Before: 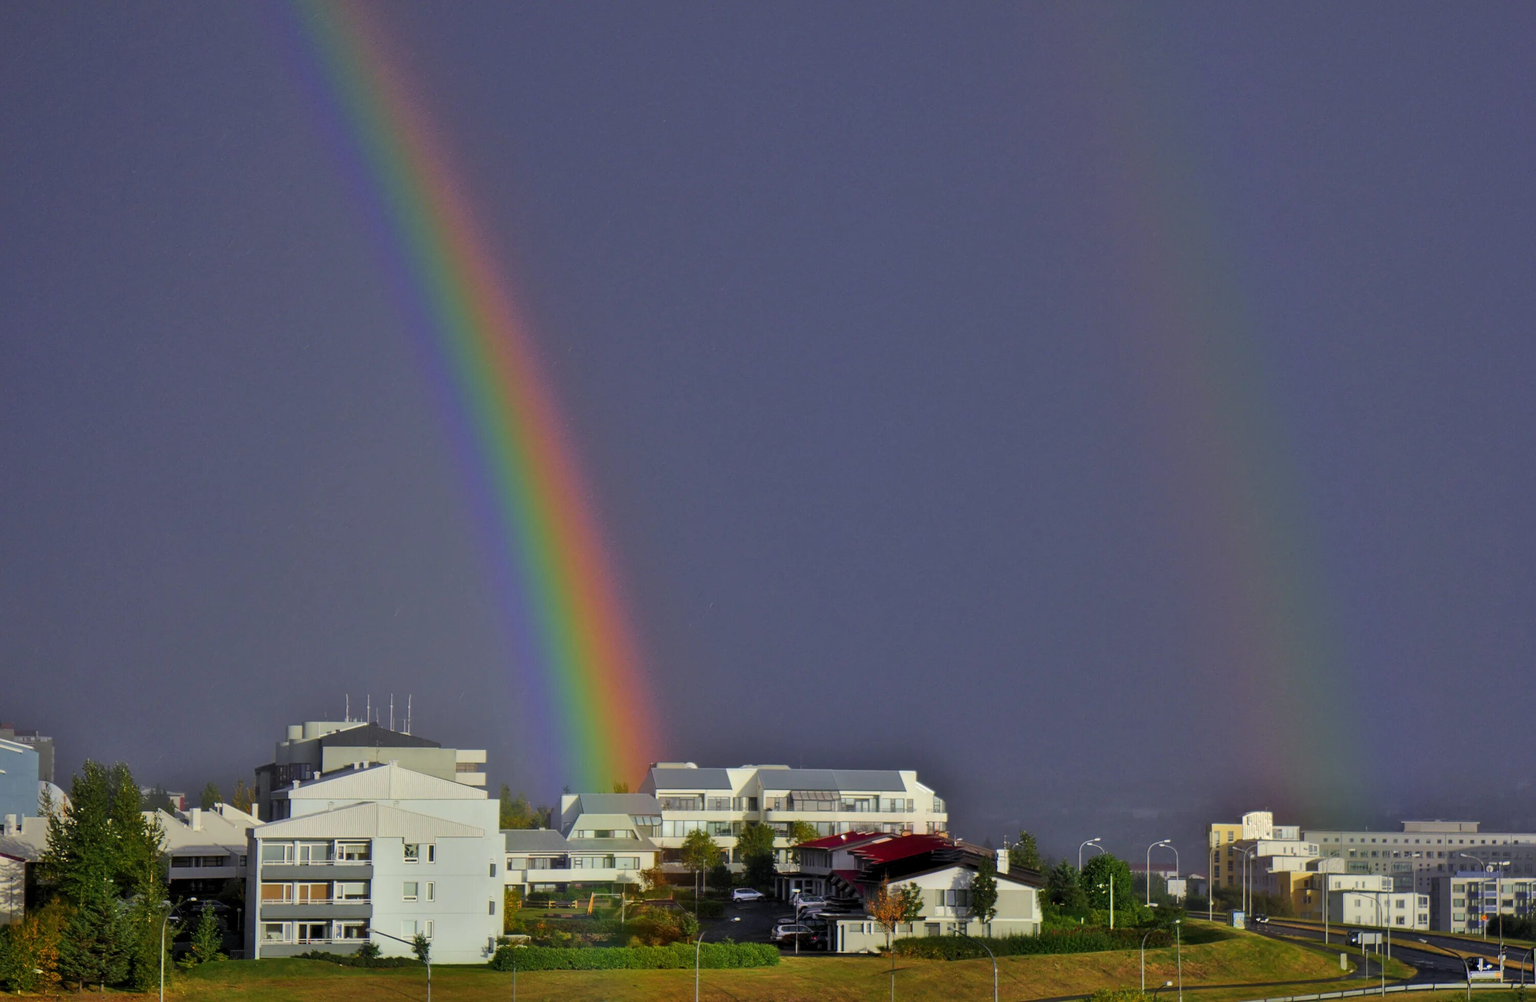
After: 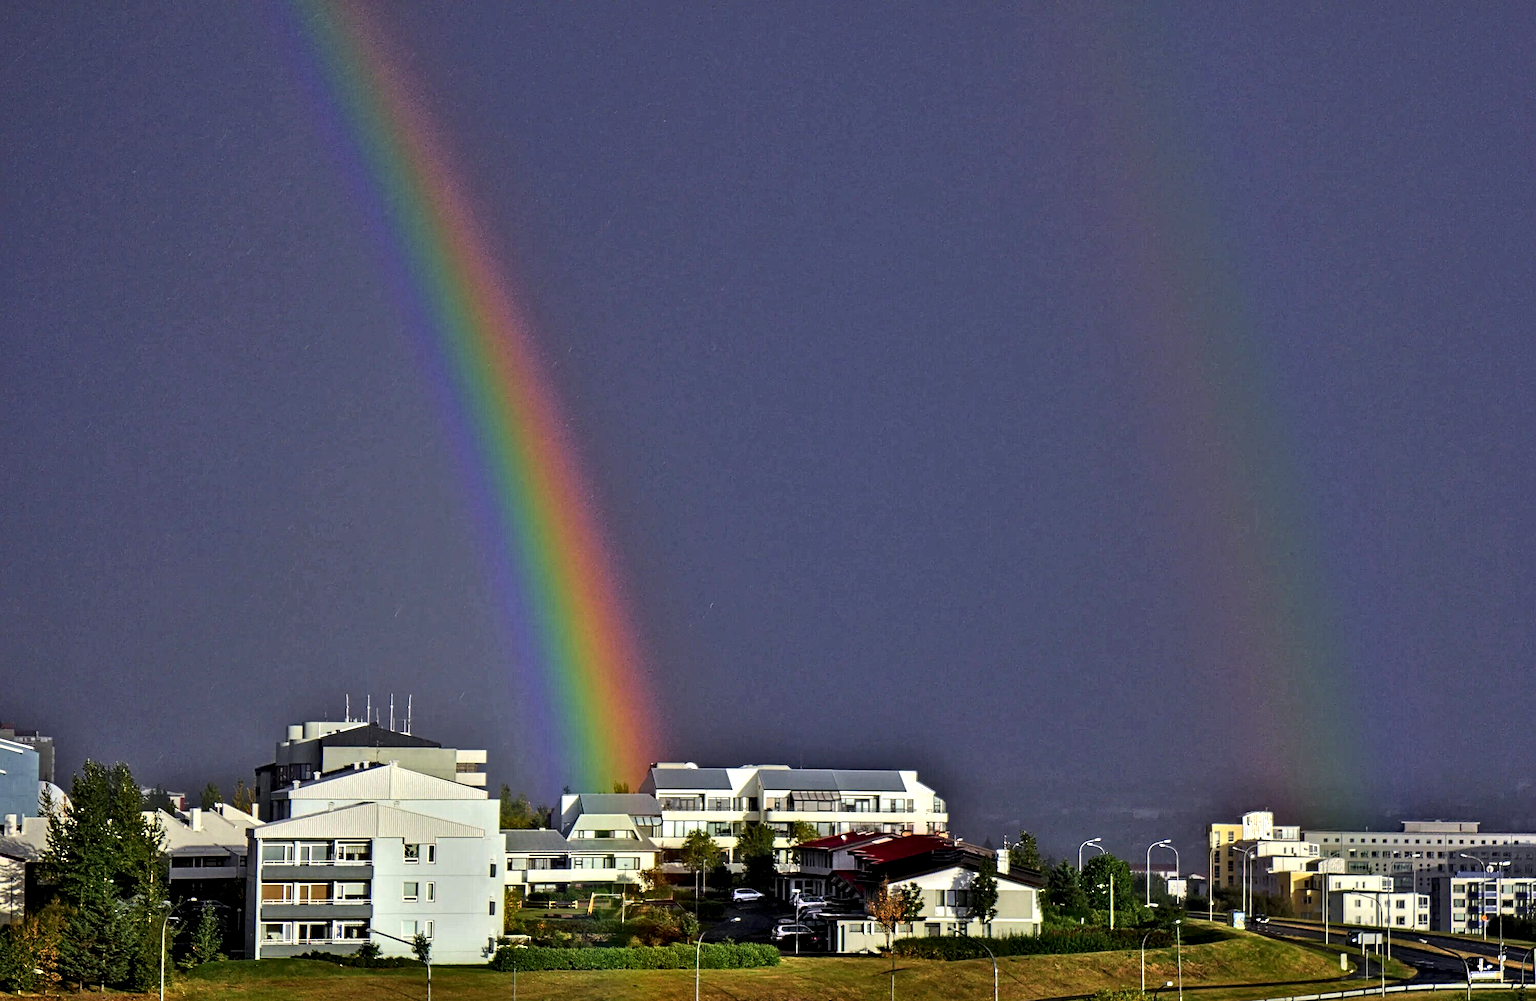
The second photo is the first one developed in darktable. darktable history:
haze removal: compatibility mode true, adaptive false
contrast equalizer: octaves 7, y [[0.5, 0.542, 0.583, 0.625, 0.667, 0.708], [0.5 ×6], [0.5 ×6], [0 ×6], [0 ×6]]
tone equalizer: -8 EV -0.452 EV, -7 EV -0.386 EV, -6 EV -0.356 EV, -5 EV -0.19 EV, -3 EV 0.252 EV, -2 EV 0.361 EV, -1 EV 0.399 EV, +0 EV 0.421 EV, edges refinement/feathering 500, mask exposure compensation -1.57 EV, preserve details no
